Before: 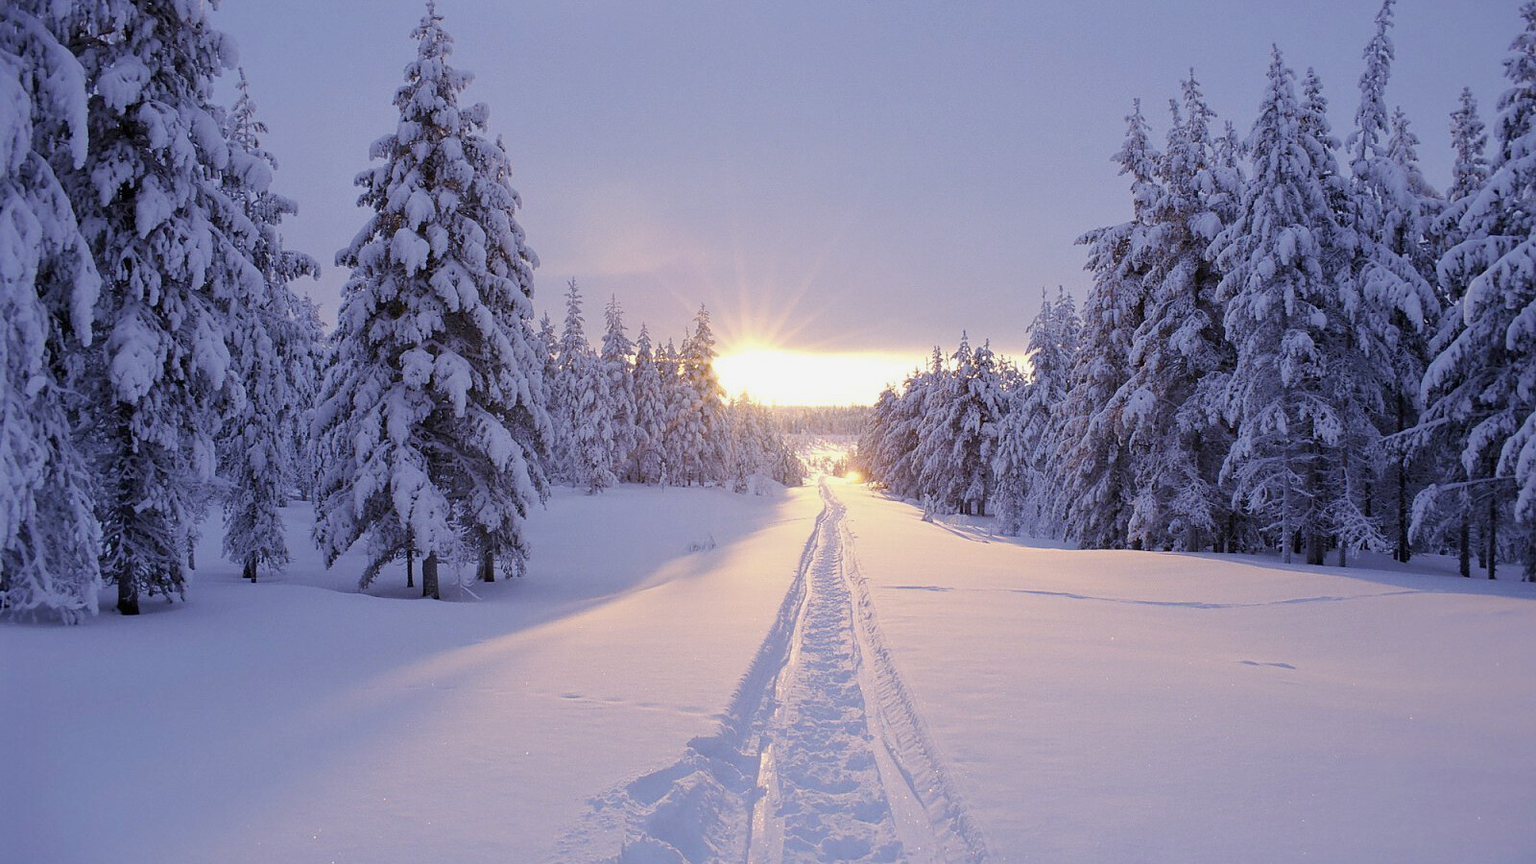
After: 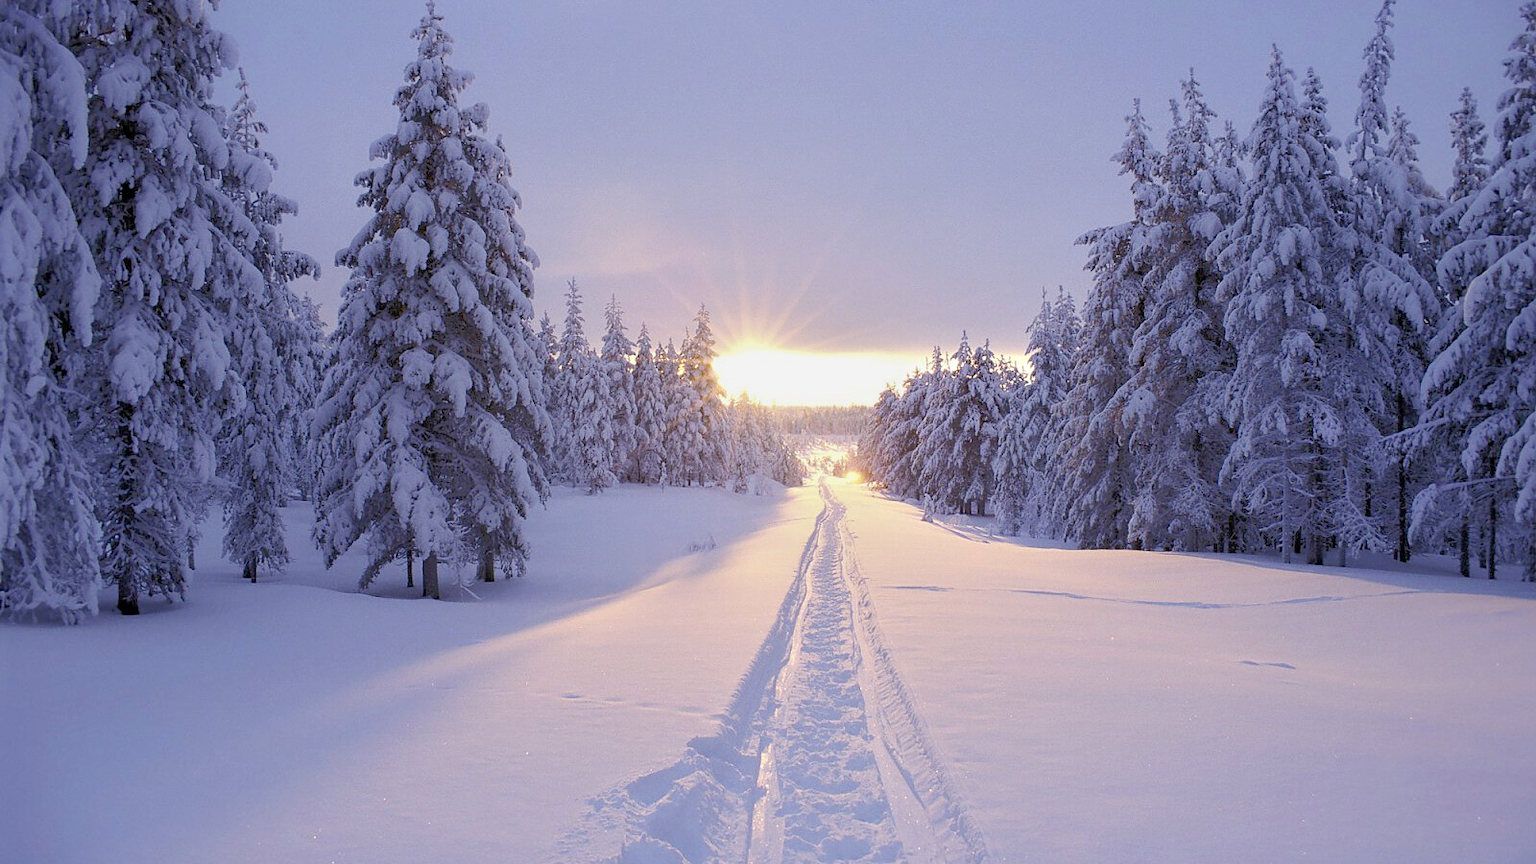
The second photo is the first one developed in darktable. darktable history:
exposure: black level correction 0.001, compensate highlight preservation false
tone equalizer: -8 EV -0.528 EV, -7 EV -0.319 EV, -6 EV -0.083 EV, -5 EV 0.413 EV, -4 EV 0.985 EV, -3 EV 0.791 EV, -2 EV -0.01 EV, -1 EV 0.14 EV, +0 EV -0.012 EV, smoothing 1
rotate and perspective: crop left 0, crop top 0
